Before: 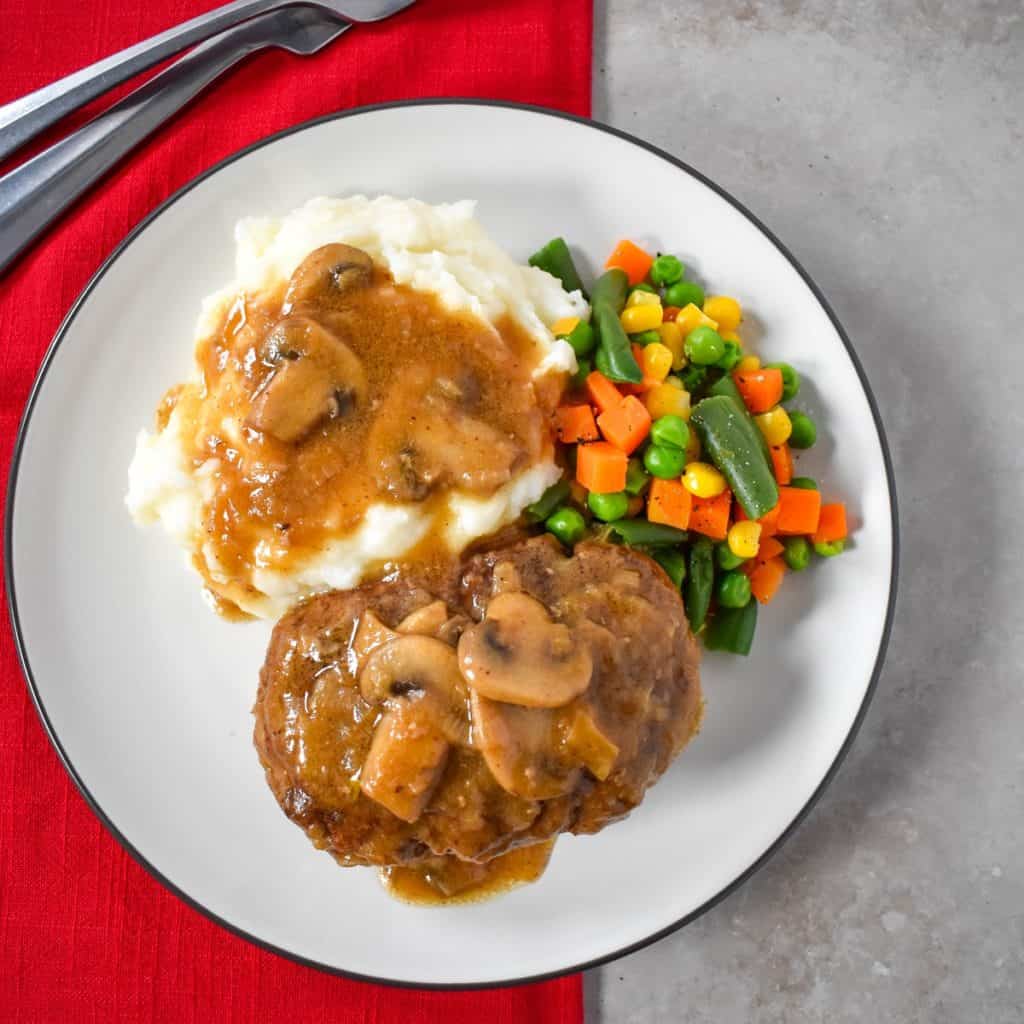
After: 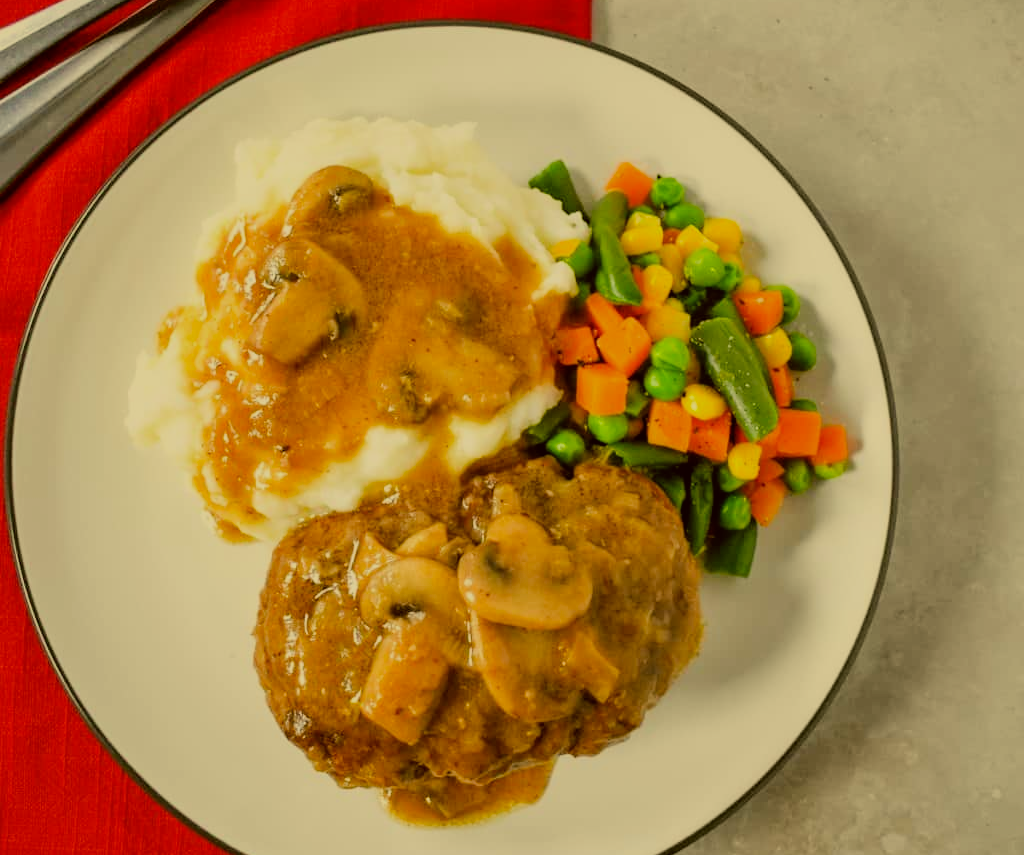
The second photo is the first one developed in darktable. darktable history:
crop: top 7.625%, bottom 8.027%
color correction: highlights a* 0.162, highlights b* 29.53, shadows a* -0.162, shadows b* 21.09
filmic rgb: black relative exposure -6.98 EV, white relative exposure 5.63 EV, hardness 2.86
